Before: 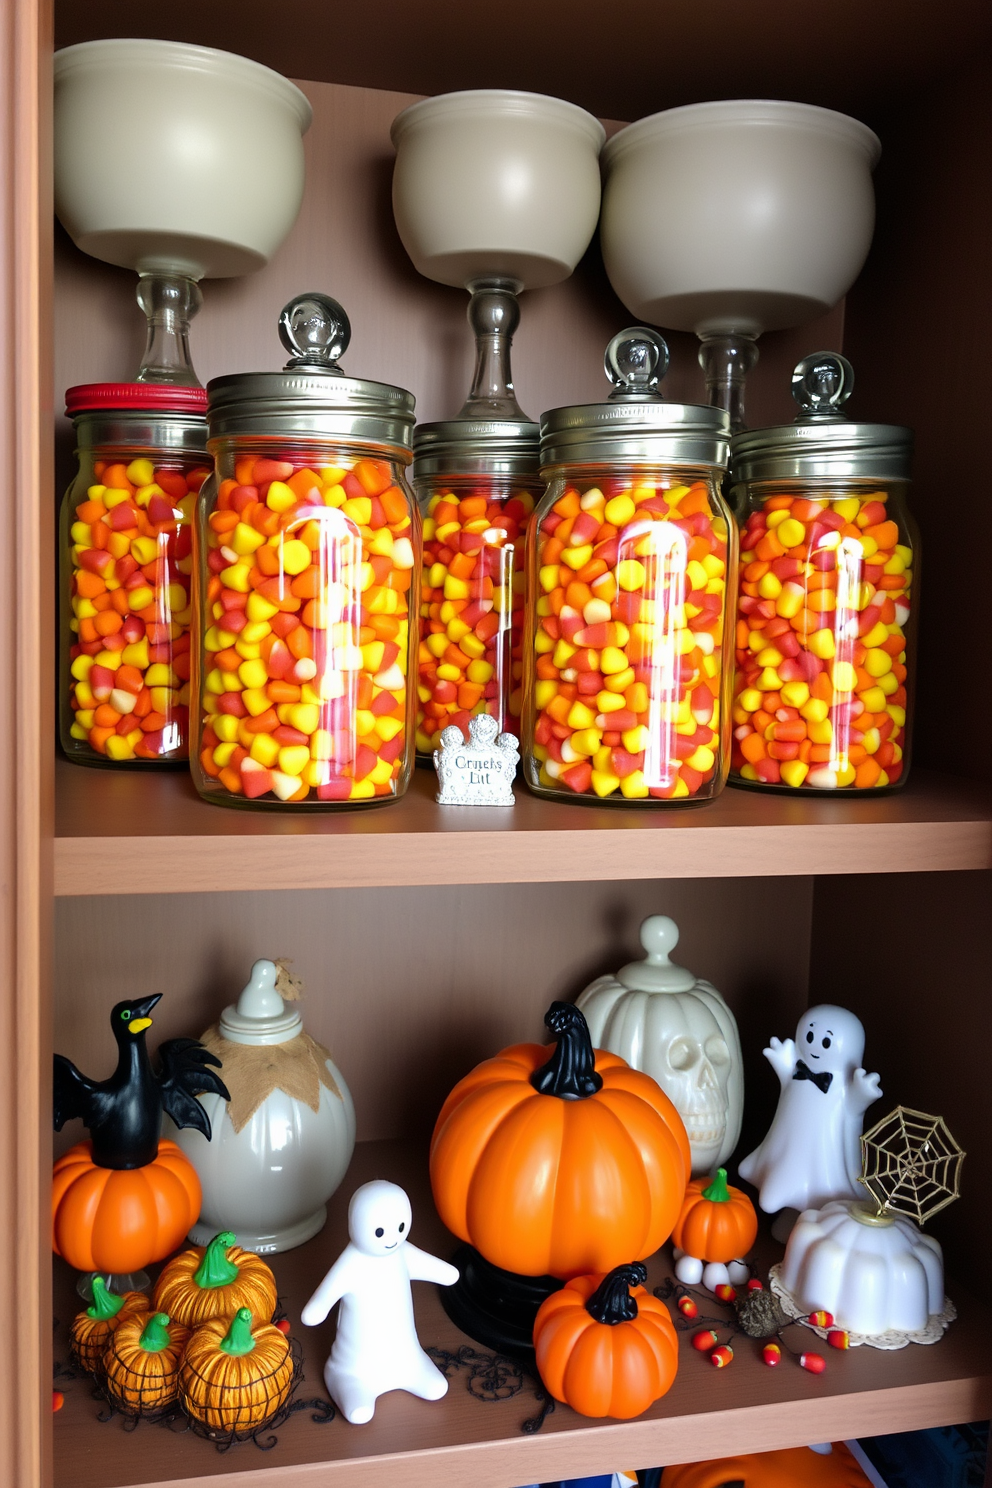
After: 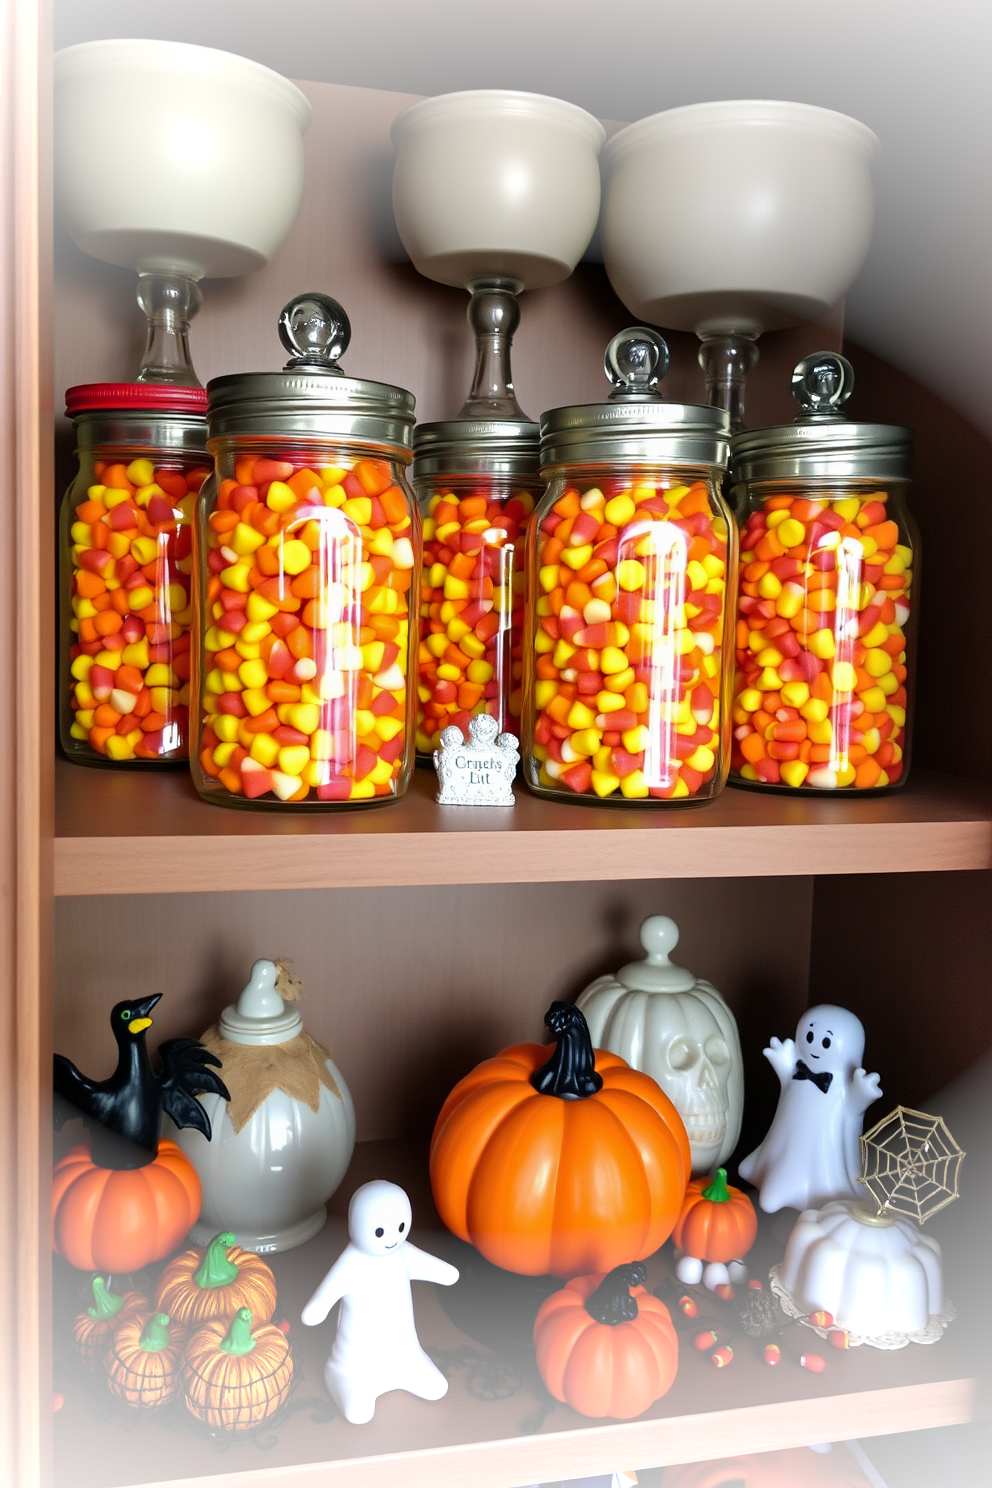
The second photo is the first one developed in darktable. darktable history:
shadows and highlights: low approximation 0.01, soften with gaussian
vignetting: fall-off start 84.24%, fall-off radius 80.67%, brightness 0.982, saturation -0.493, width/height ratio 1.224, unbound false
